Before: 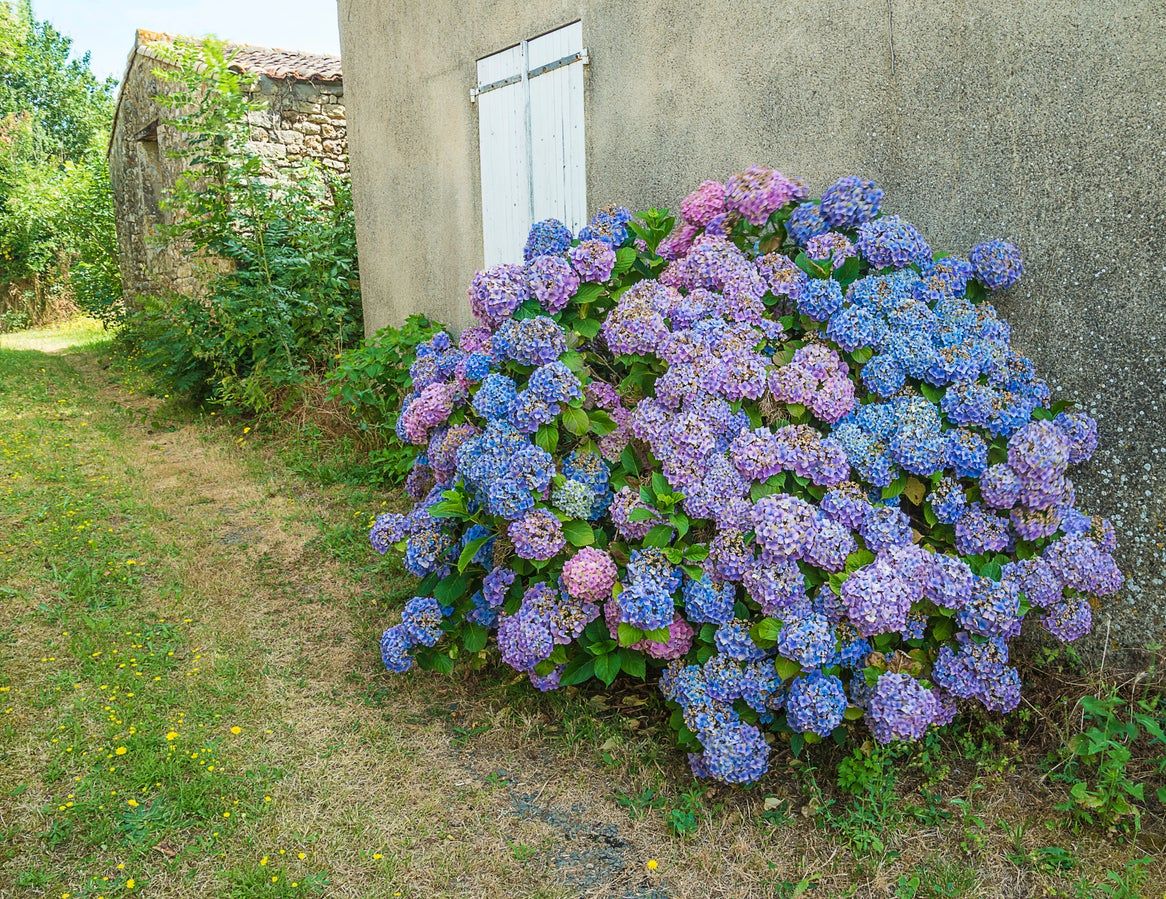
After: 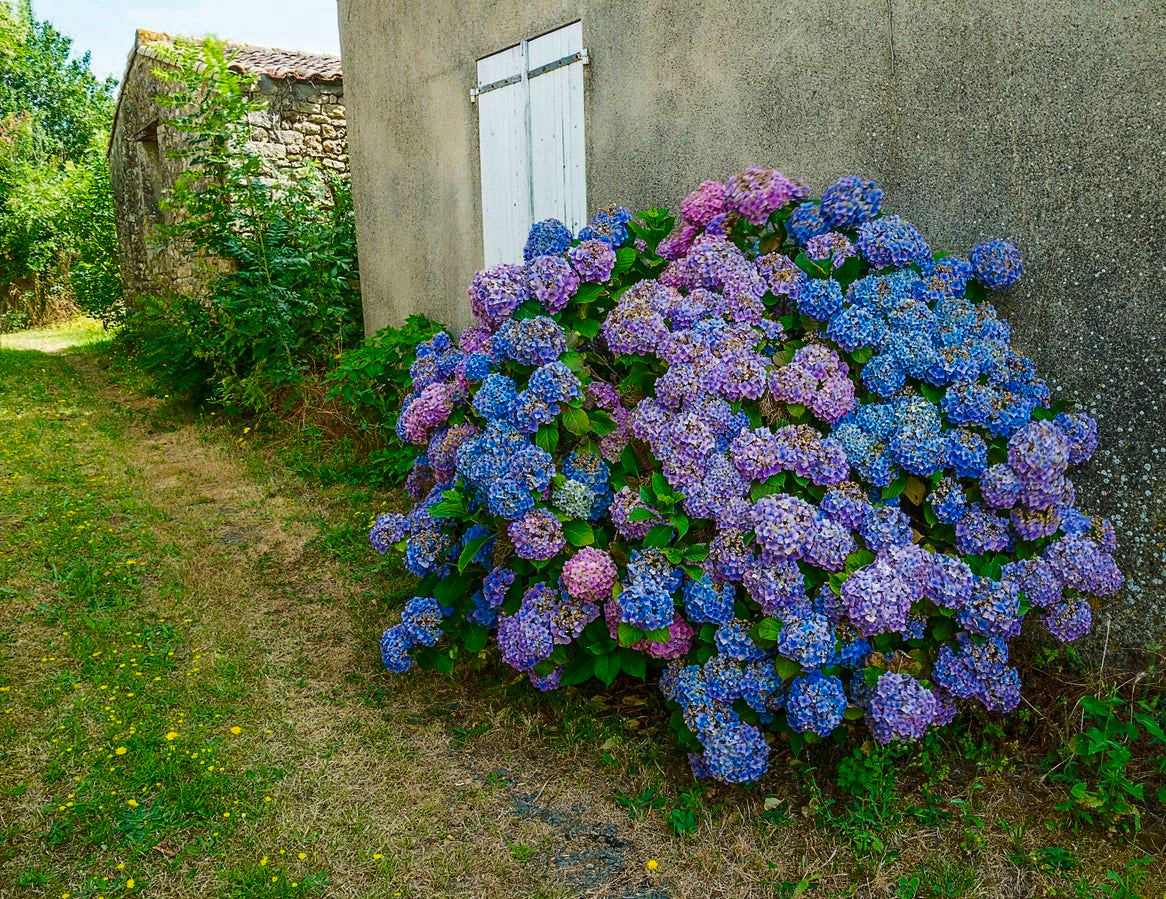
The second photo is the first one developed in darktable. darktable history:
contrast brightness saturation: brightness -0.253, saturation 0.205
